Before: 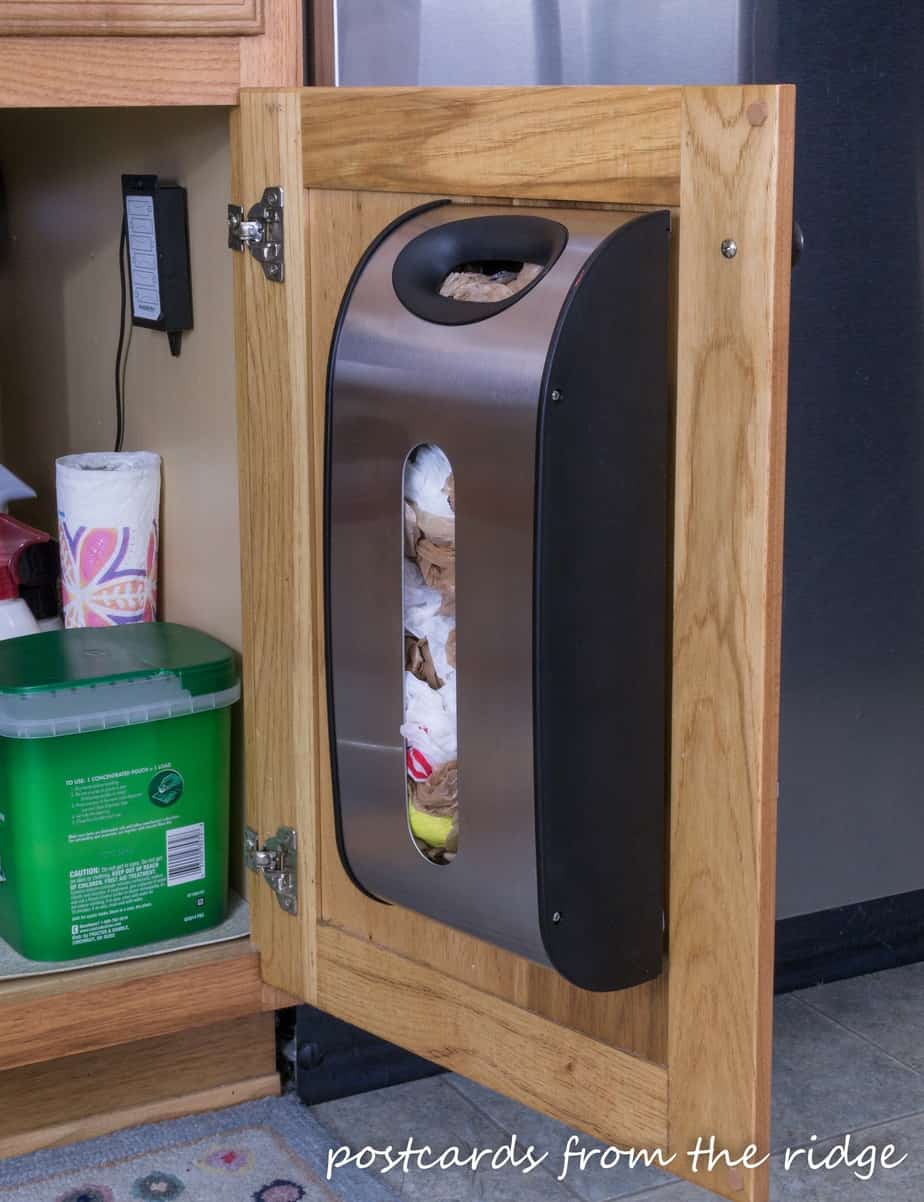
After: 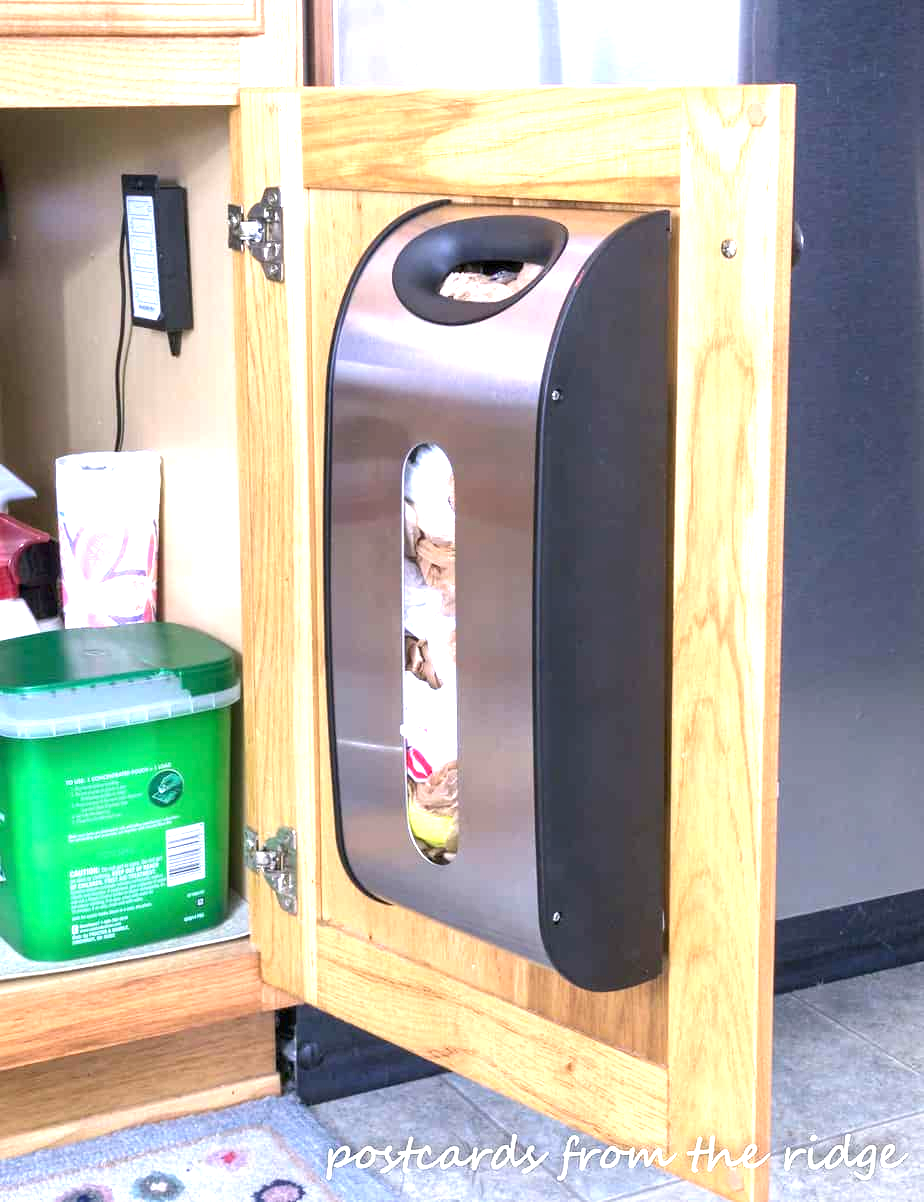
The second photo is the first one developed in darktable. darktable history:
exposure: exposure 1.995 EV, compensate highlight preservation false
